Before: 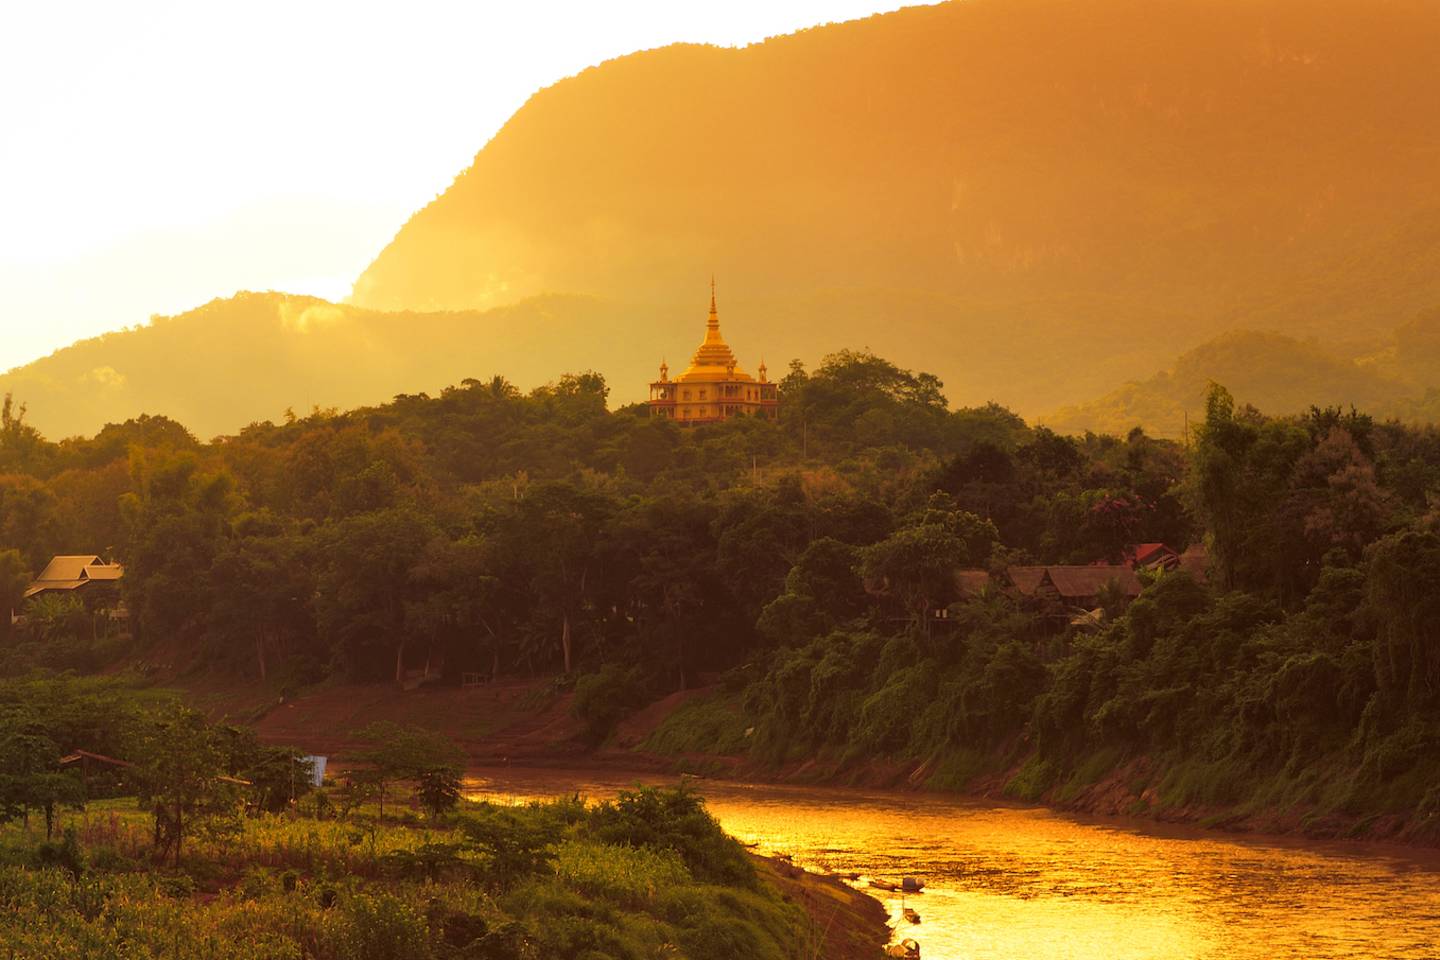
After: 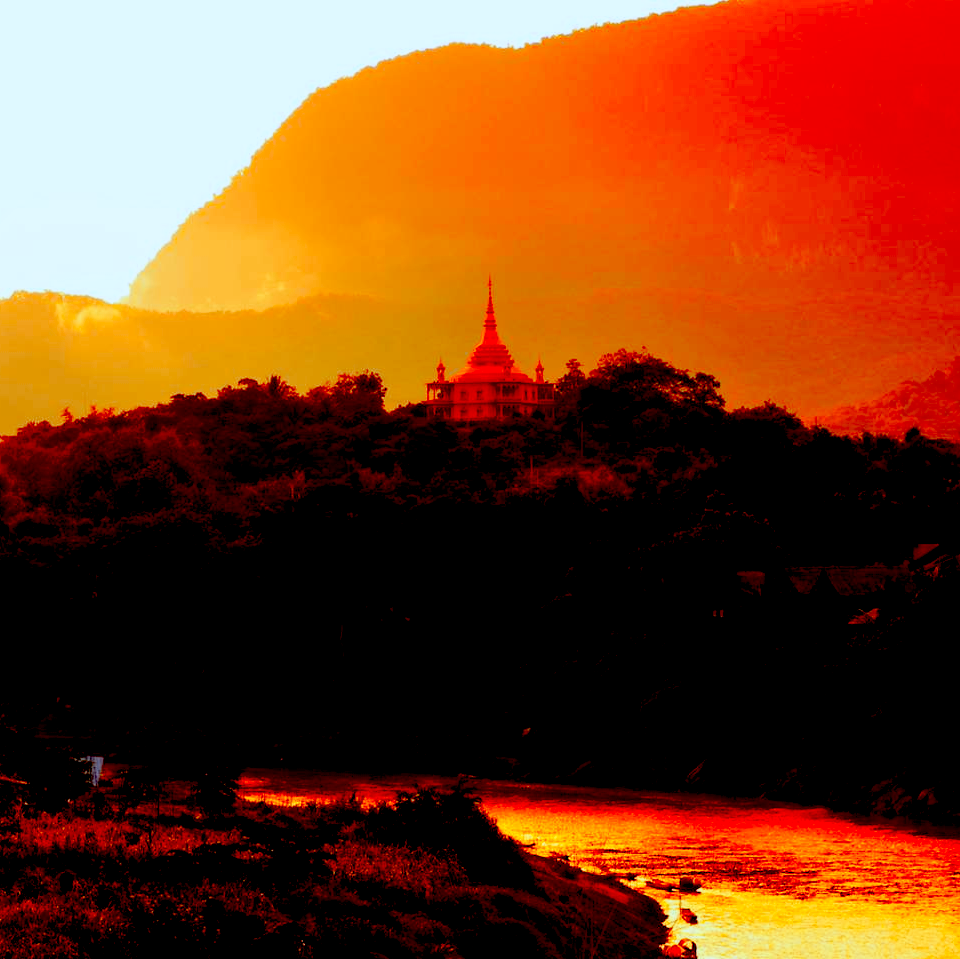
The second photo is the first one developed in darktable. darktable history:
color zones: curves: ch1 [(0.239, 0.552) (0.75, 0.5)]; ch2 [(0.25, 0.462) (0.749, 0.457)], mix 25.94%
crop and rotate: left 15.546%, right 17.787%
exposure: black level correction 0.1, exposure -0.092 EV, compensate highlight preservation false
white balance: red 0.926, green 1.003, blue 1.133
